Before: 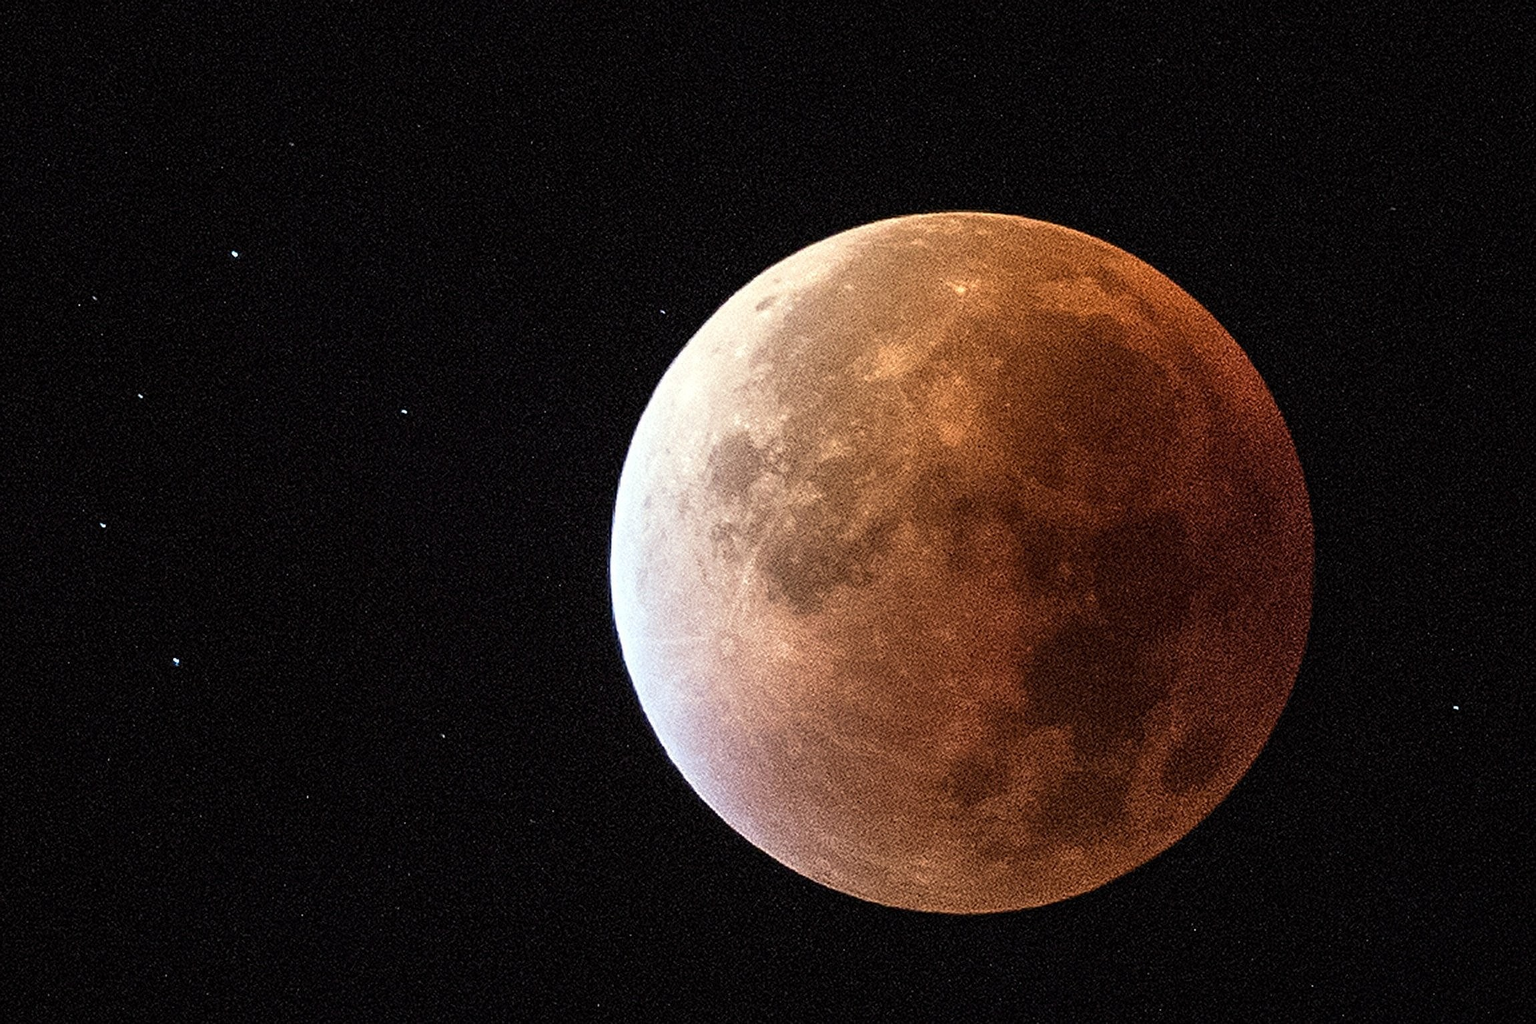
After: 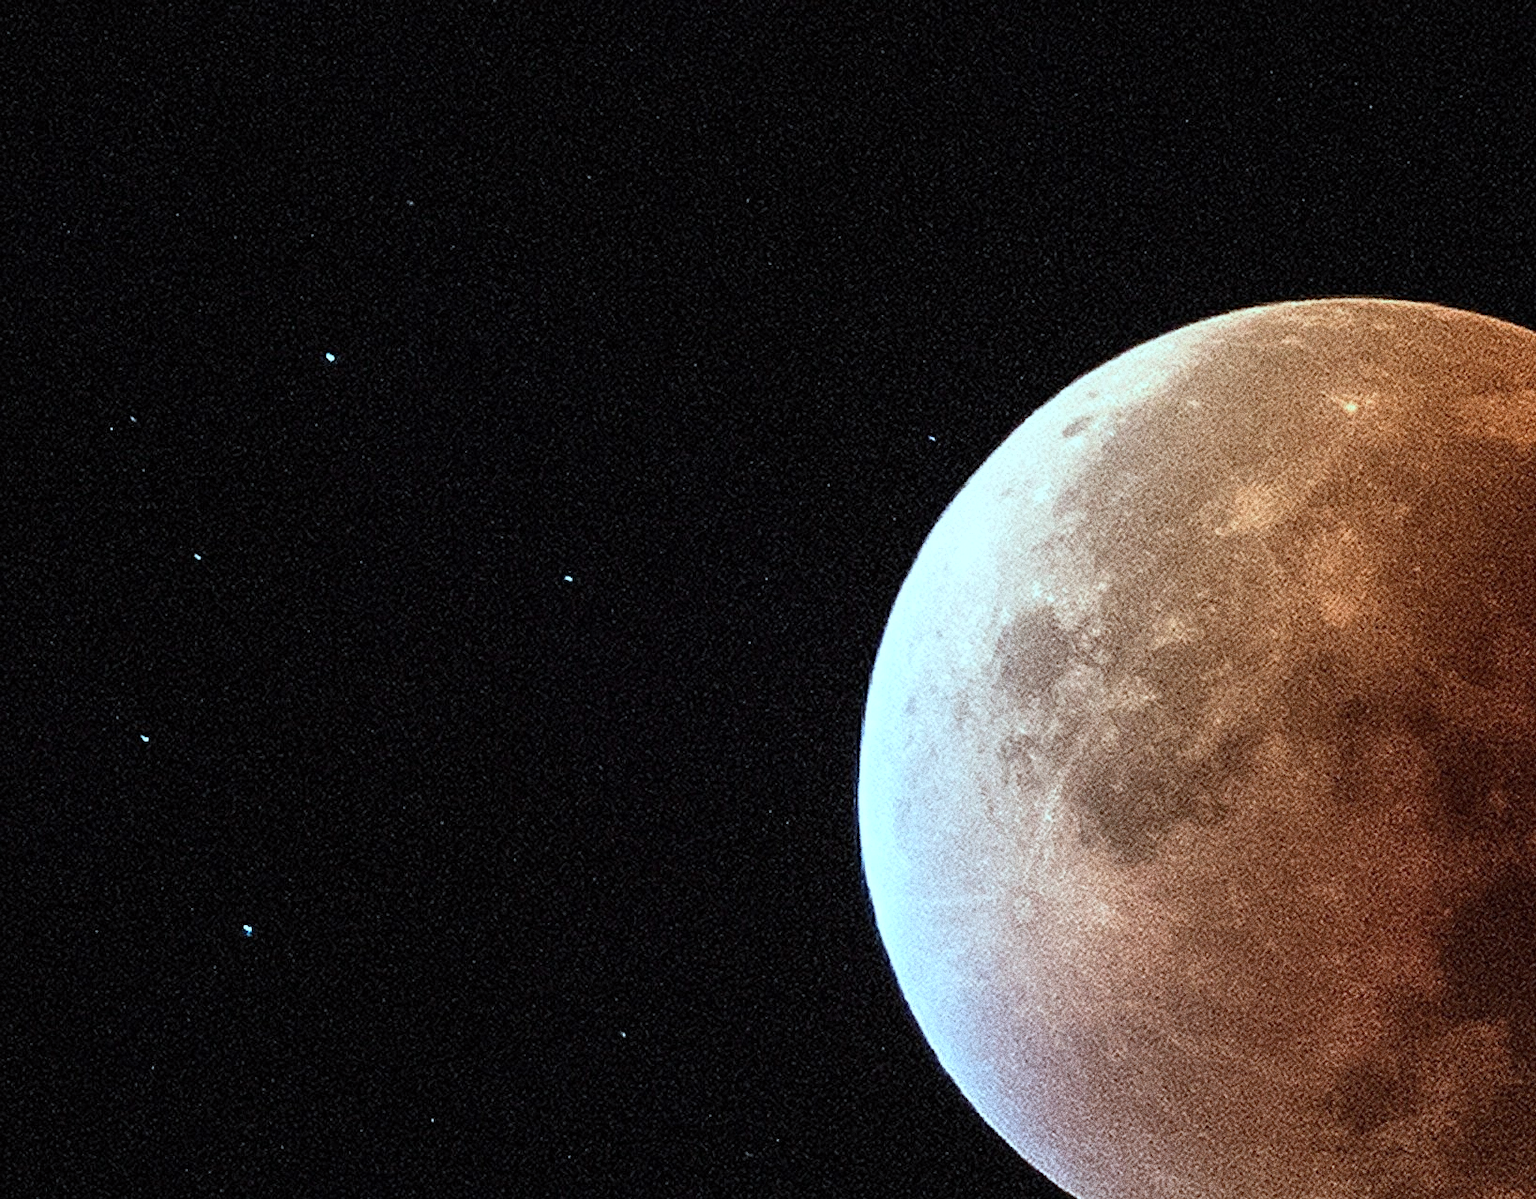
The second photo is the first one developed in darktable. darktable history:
crop: right 28.885%, bottom 16.626%
color correction: highlights a* -11.71, highlights b* -15.58
grain: coarseness 10.62 ISO, strength 55.56%
